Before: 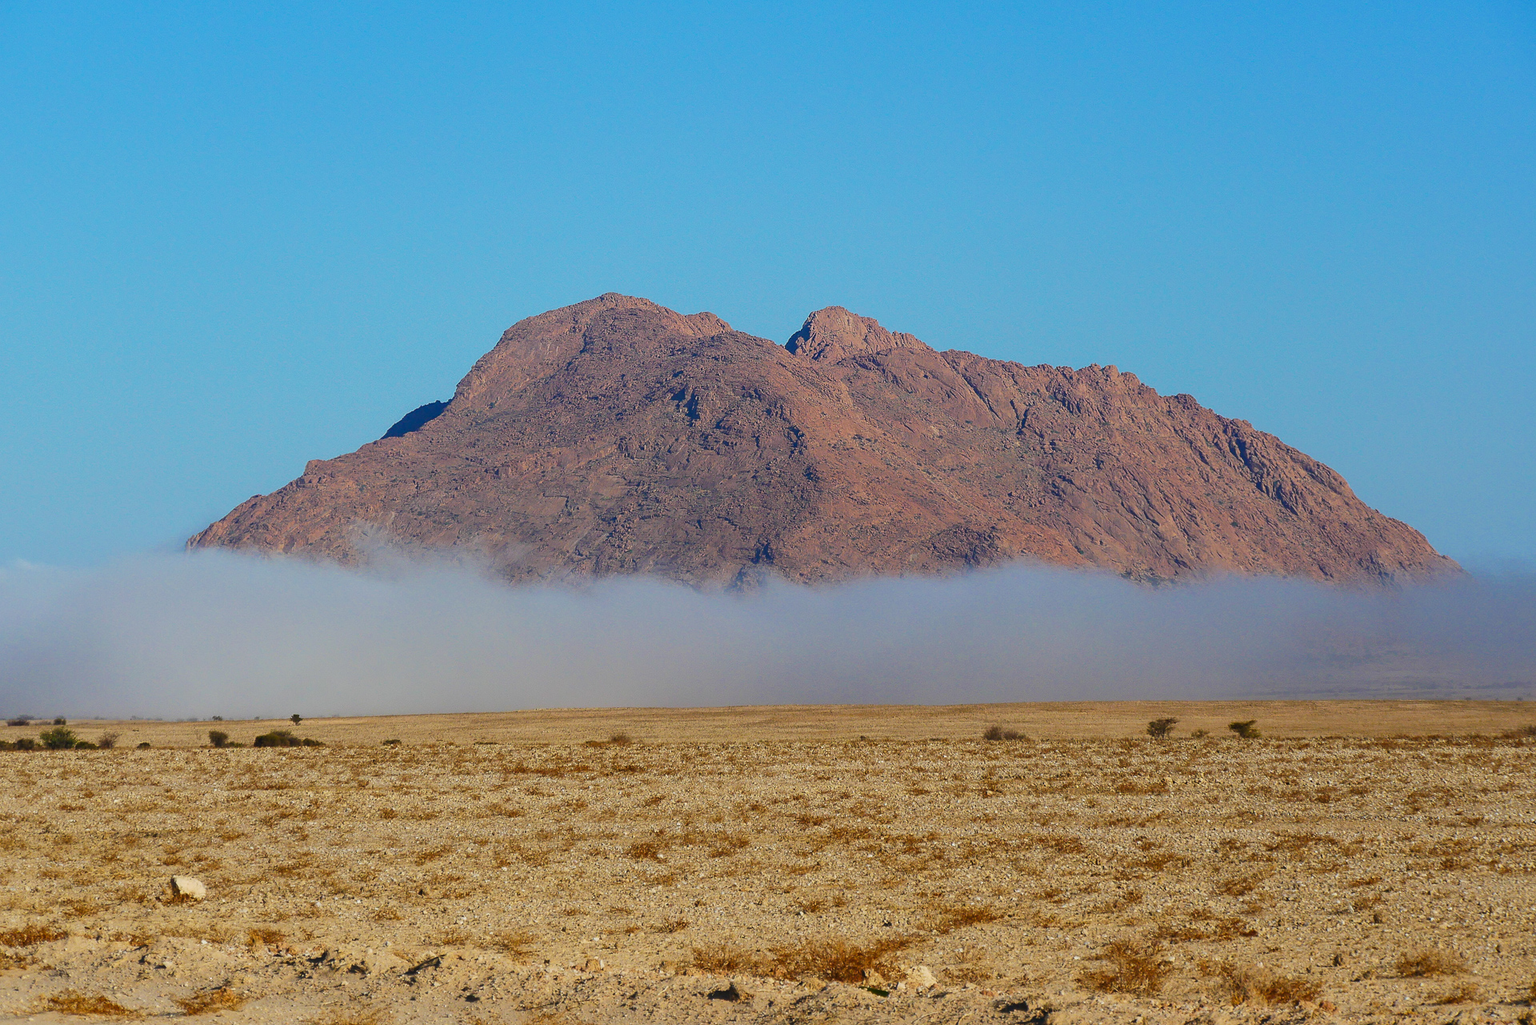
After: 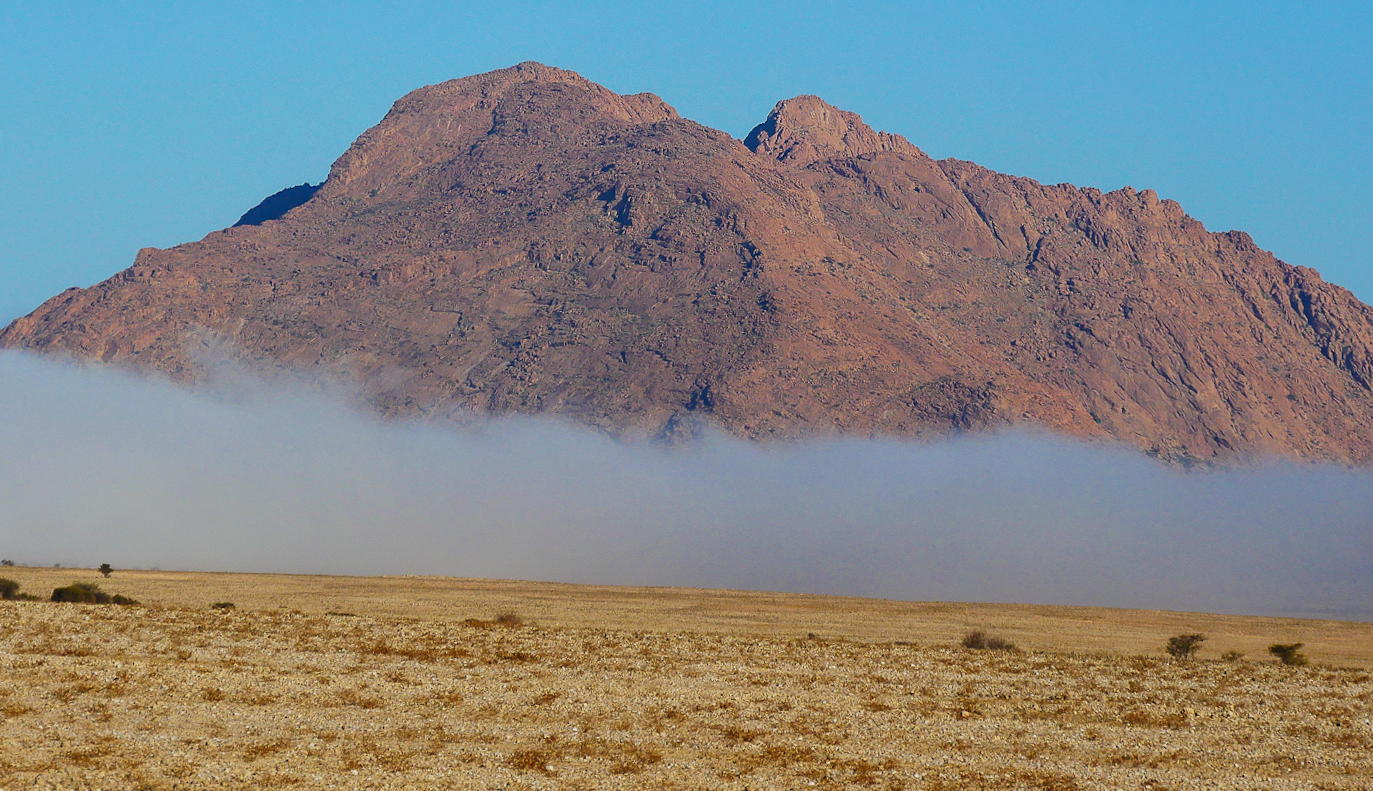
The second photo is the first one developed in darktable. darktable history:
crop and rotate: angle -3.45°, left 9.766%, top 20.558%, right 12.348%, bottom 12.16%
